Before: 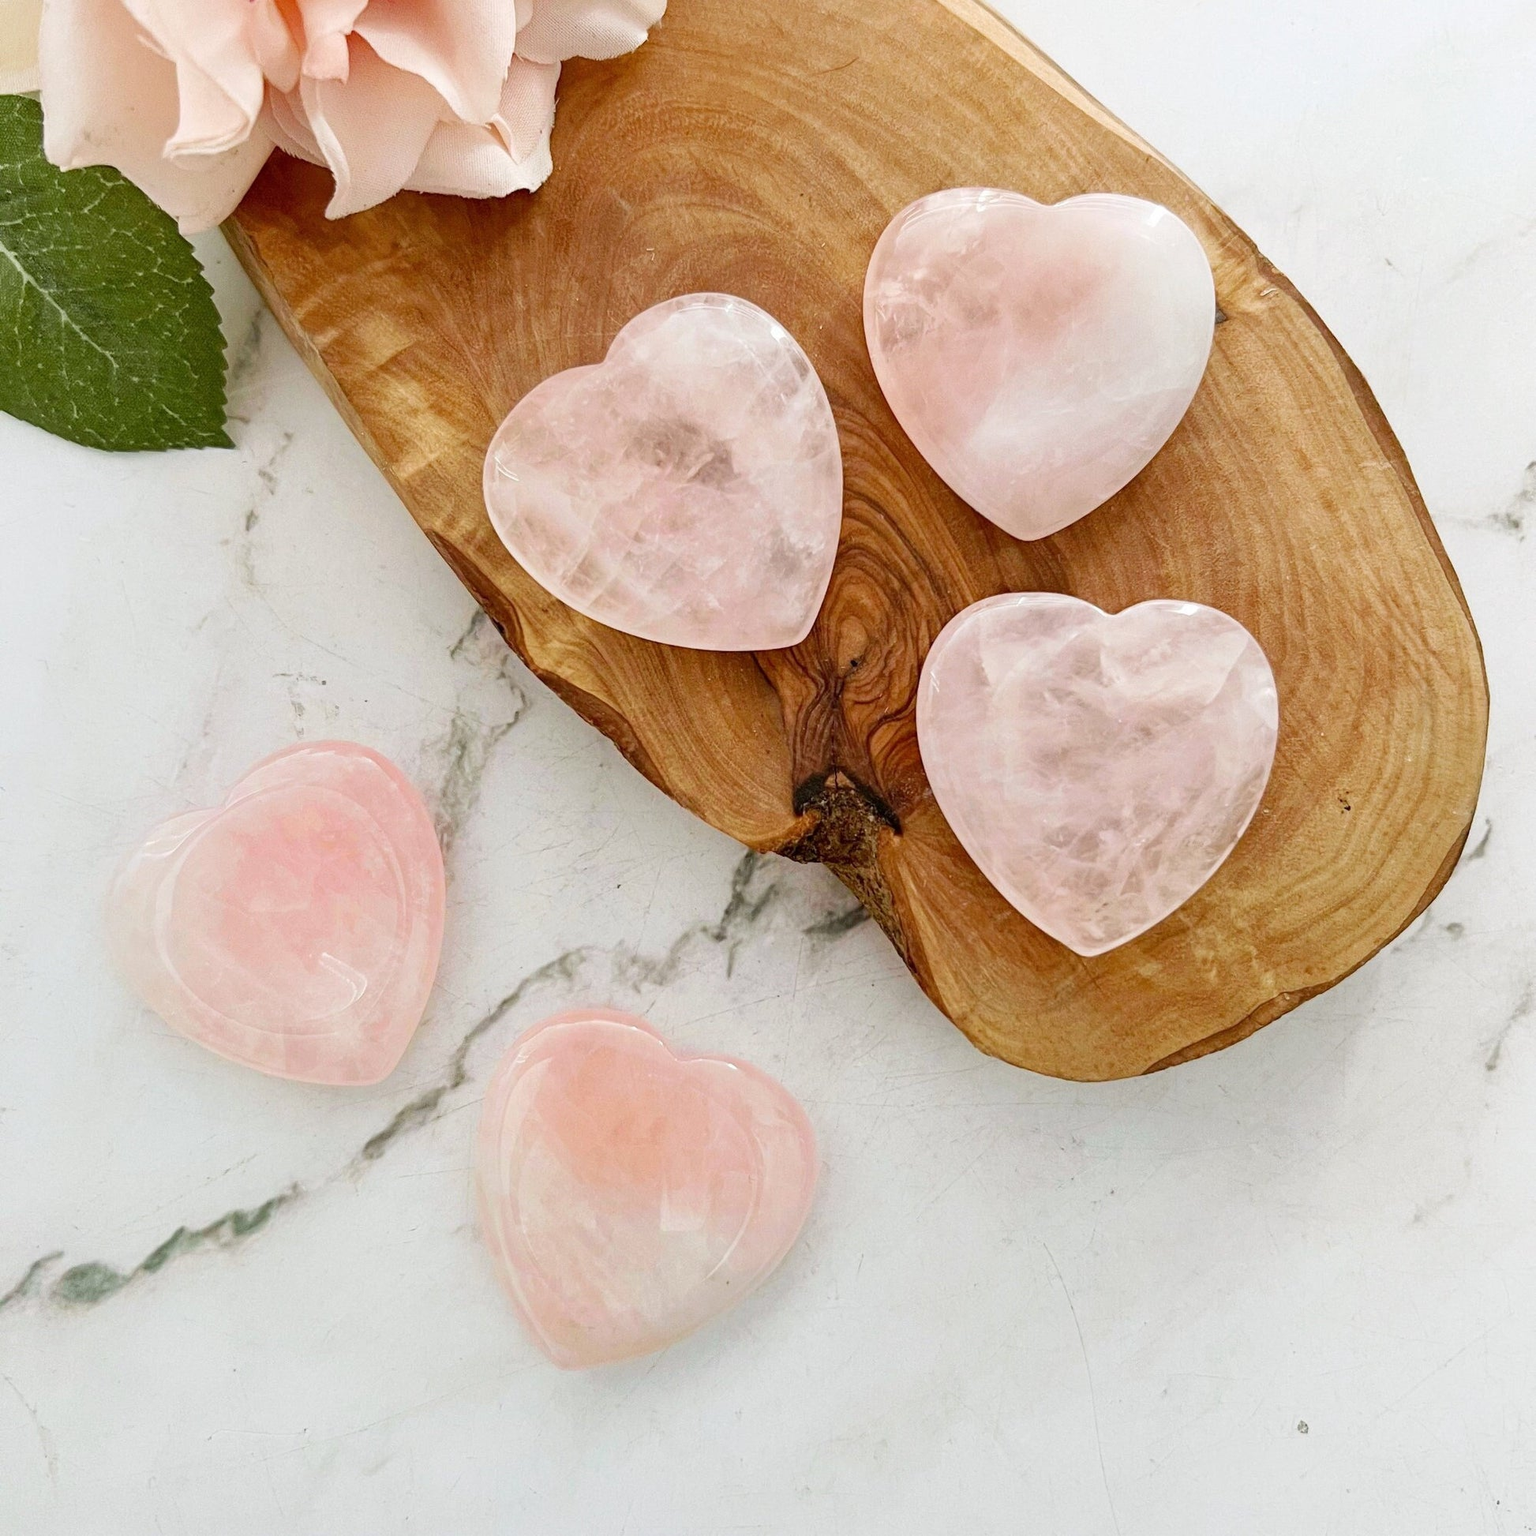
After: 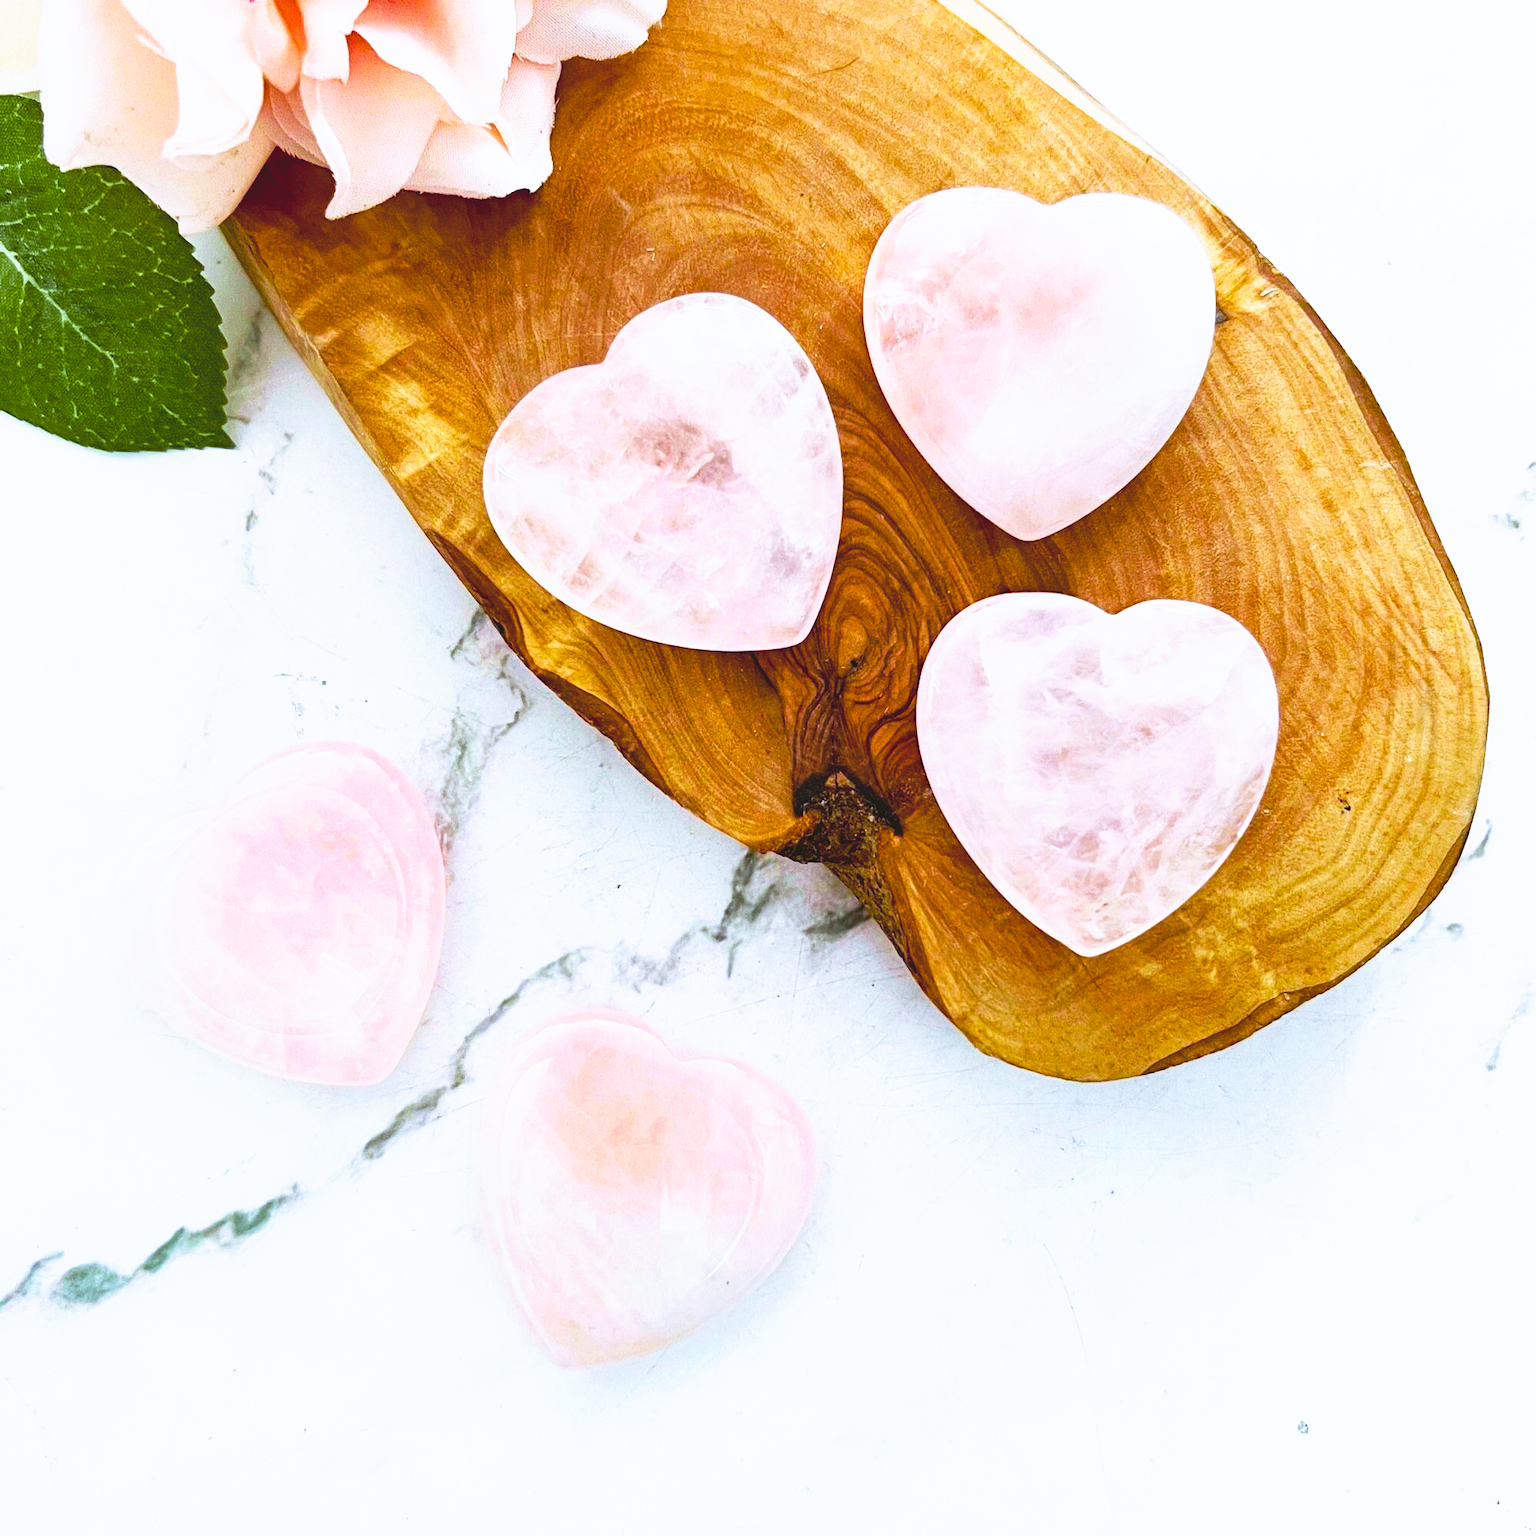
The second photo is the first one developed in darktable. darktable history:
tone curve: curves: ch0 [(0, 0) (0.003, 0.116) (0.011, 0.116) (0.025, 0.113) (0.044, 0.114) (0.069, 0.118) (0.1, 0.137) (0.136, 0.171) (0.177, 0.213) (0.224, 0.259) (0.277, 0.316) (0.335, 0.381) (0.399, 0.458) (0.468, 0.548) (0.543, 0.654) (0.623, 0.775) (0.709, 0.895) (0.801, 0.972) (0.898, 0.991) (1, 1)], preserve colors none
white balance: red 0.926, green 1.003, blue 1.133
color balance rgb: perceptual saturation grading › global saturation 40%, global vibrance 15%
